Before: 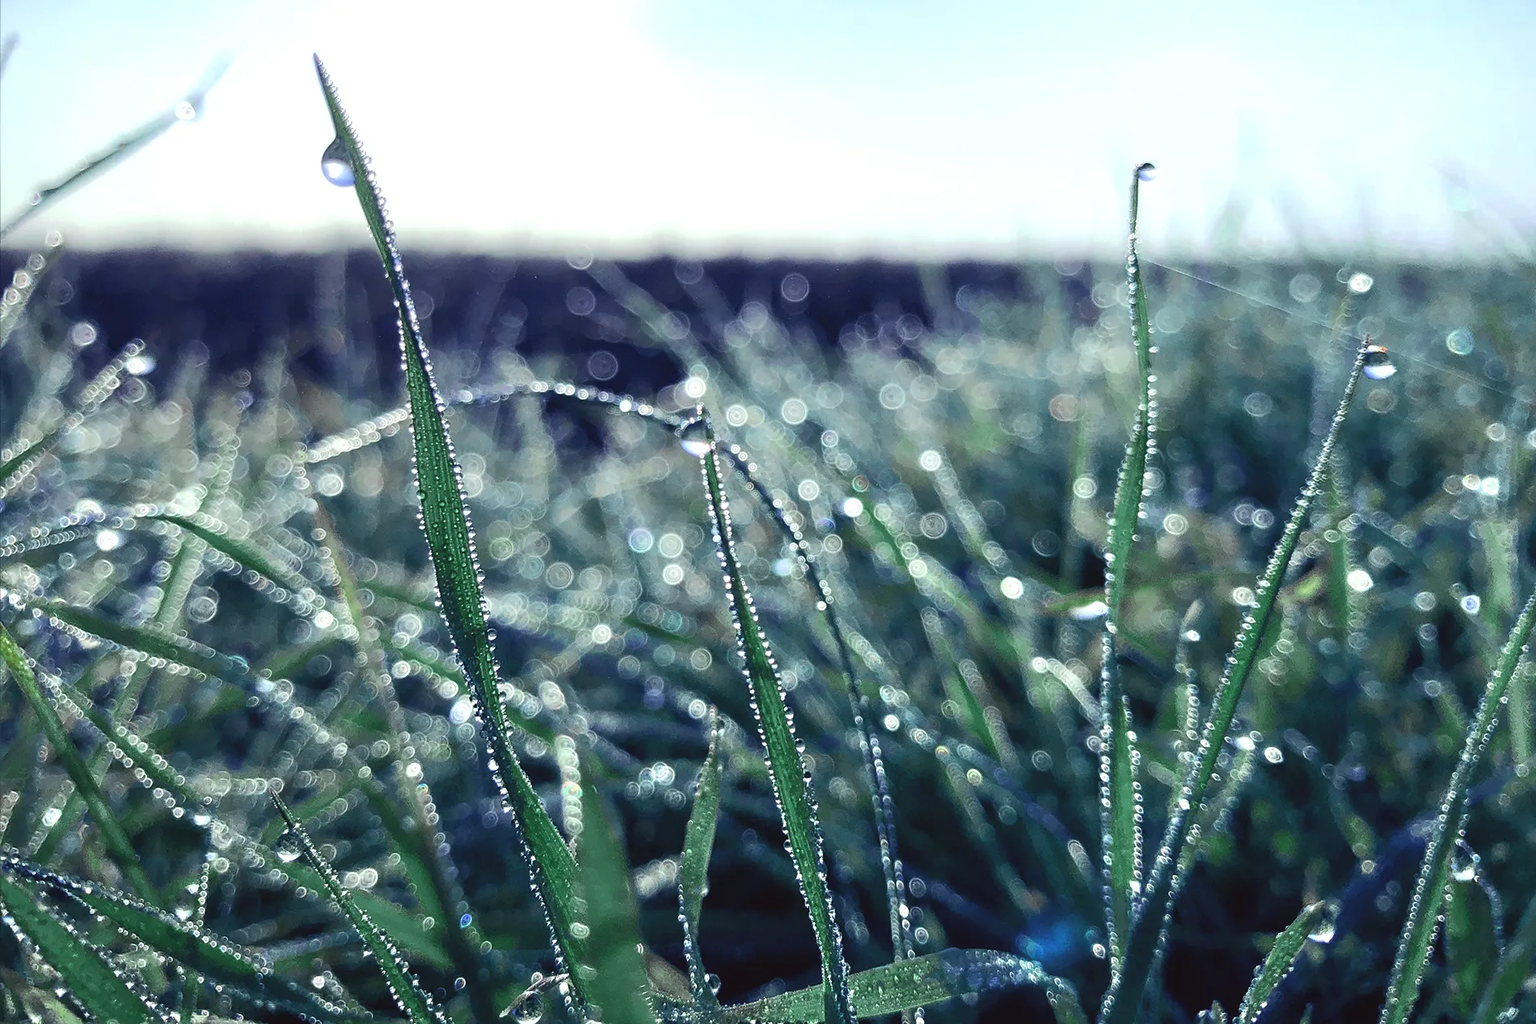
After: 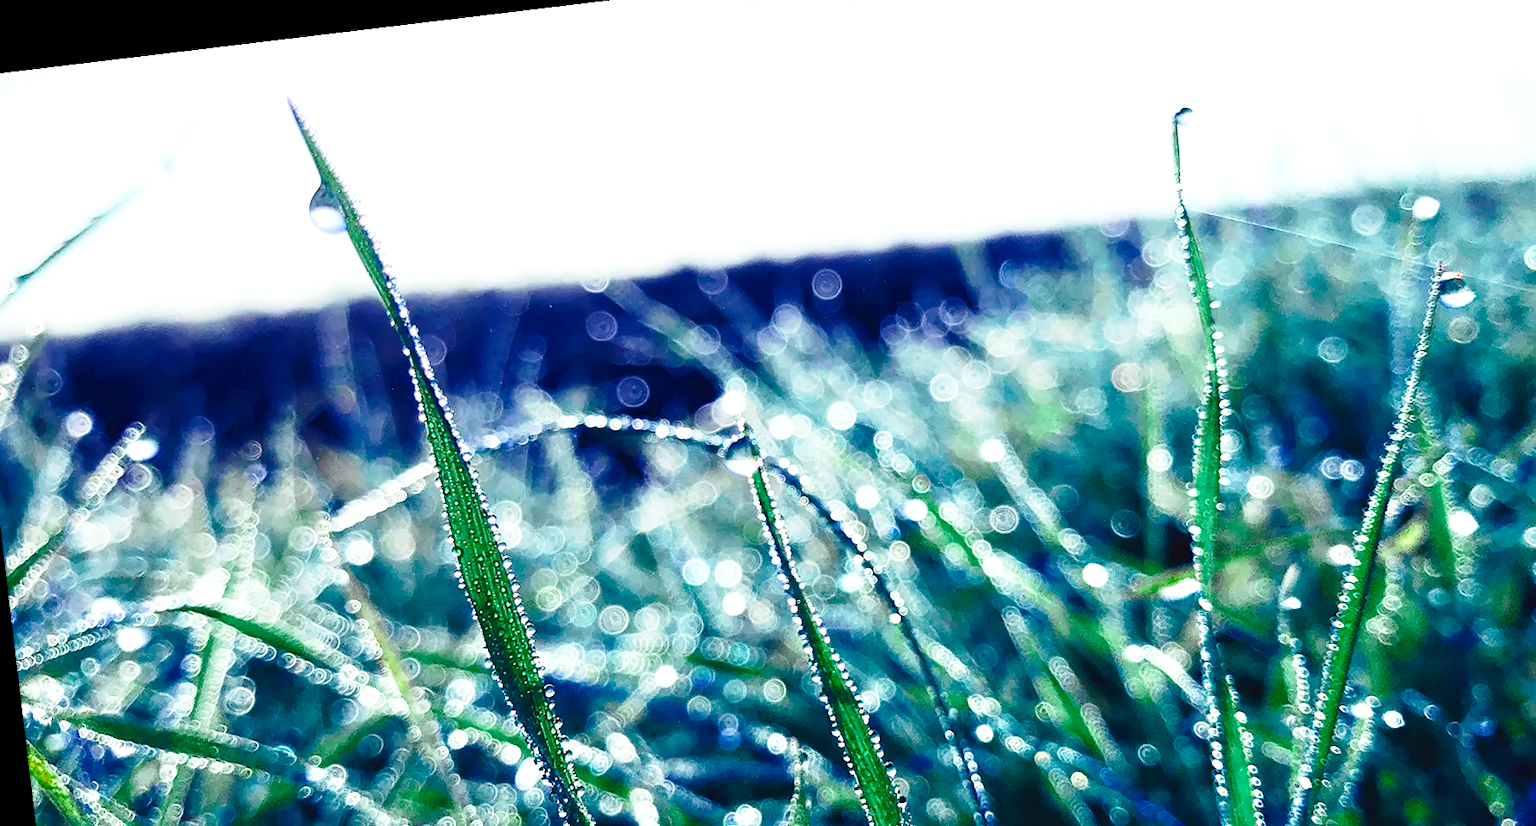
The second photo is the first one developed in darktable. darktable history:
crop: left 3.015%, top 8.969%, right 9.647%, bottom 26.457%
rotate and perspective: rotation -6.83°, automatic cropping off
color balance rgb: linear chroma grading › global chroma 9%, perceptual saturation grading › global saturation 36%, perceptual saturation grading › shadows 35%, perceptual brilliance grading › global brilliance 15%, perceptual brilliance grading › shadows -35%, global vibrance 15%
base curve: curves: ch0 [(0, 0) (0.028, 0.03) (0.121, 0.232) (0.46, 0.748) (0.859, 0.968) (1, 1)], preserve colors none
haze removal: compatibility mode true, adaptive false
